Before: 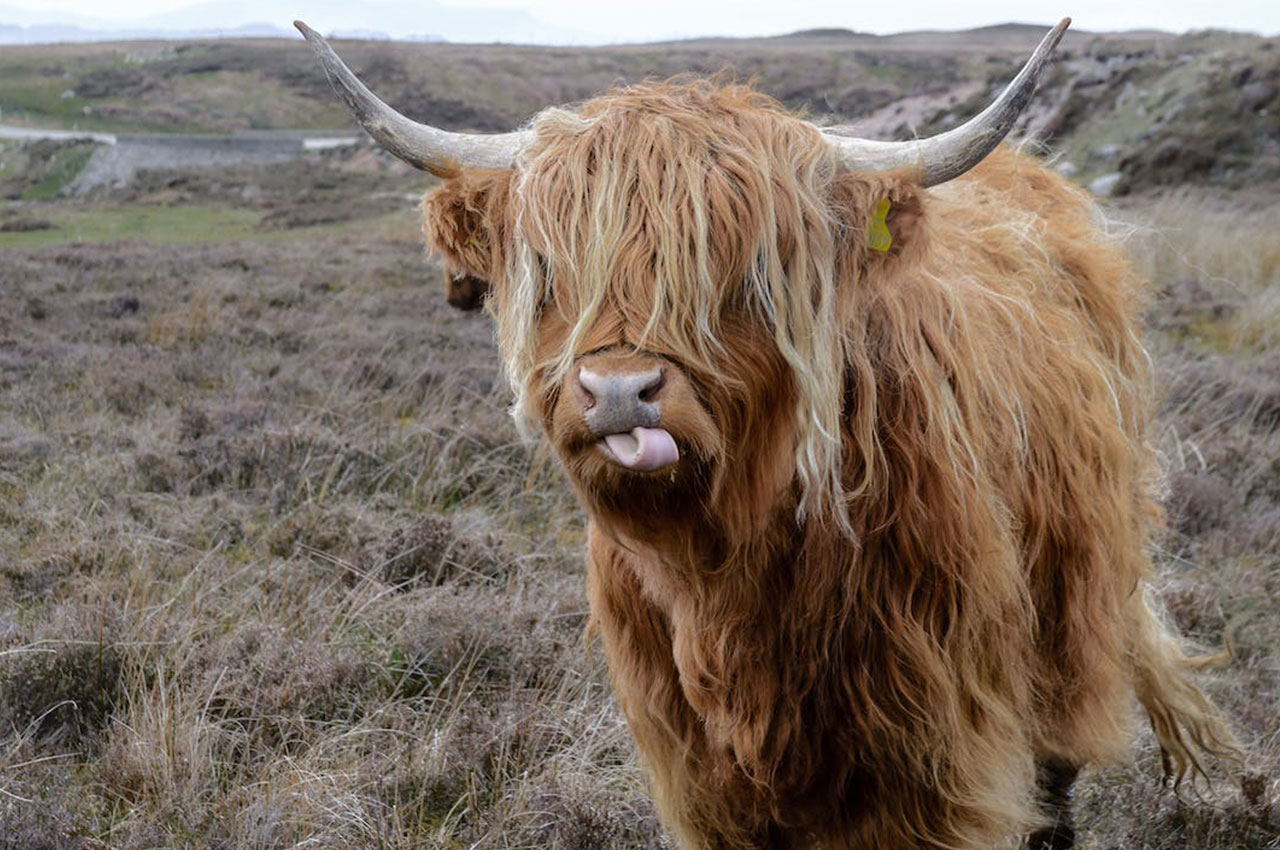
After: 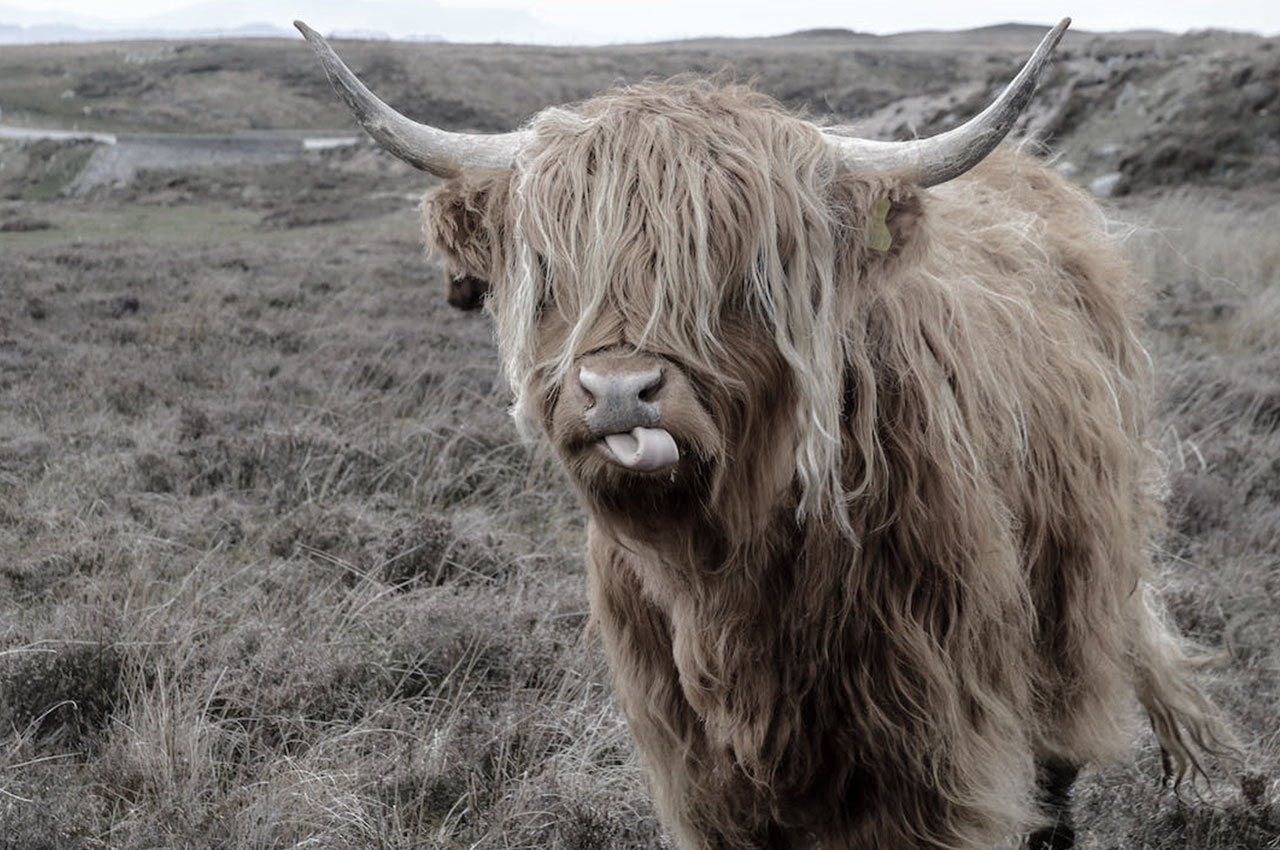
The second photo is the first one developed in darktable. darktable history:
color zones: curves: ch1 [(0.238, 0.163) (0.476, 0.2) (0.733, 0.322) (0.848, 0.134)]
